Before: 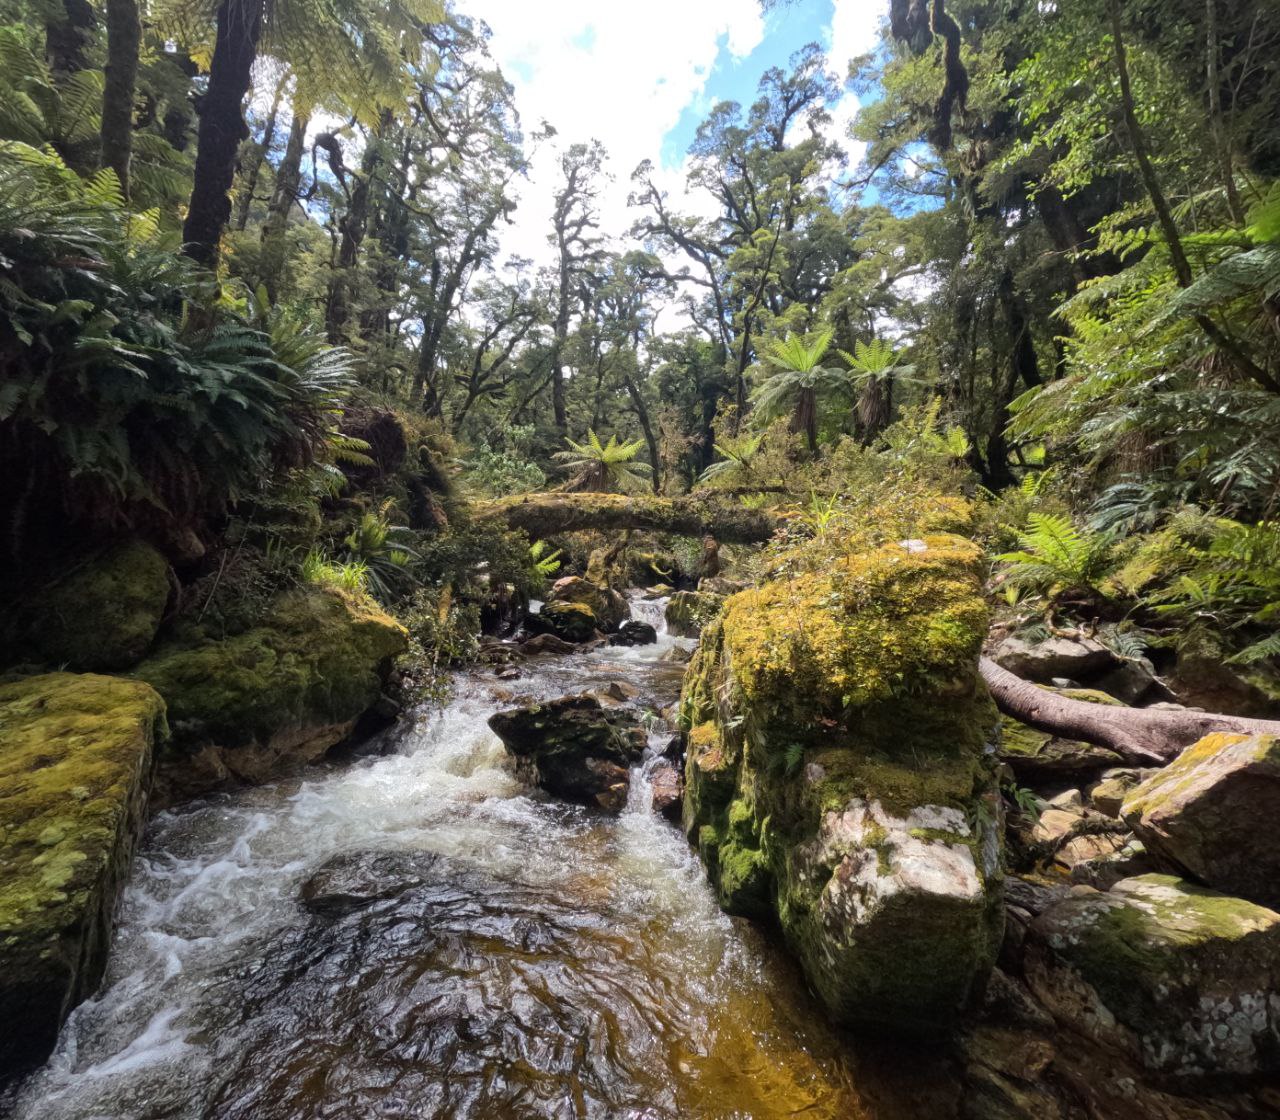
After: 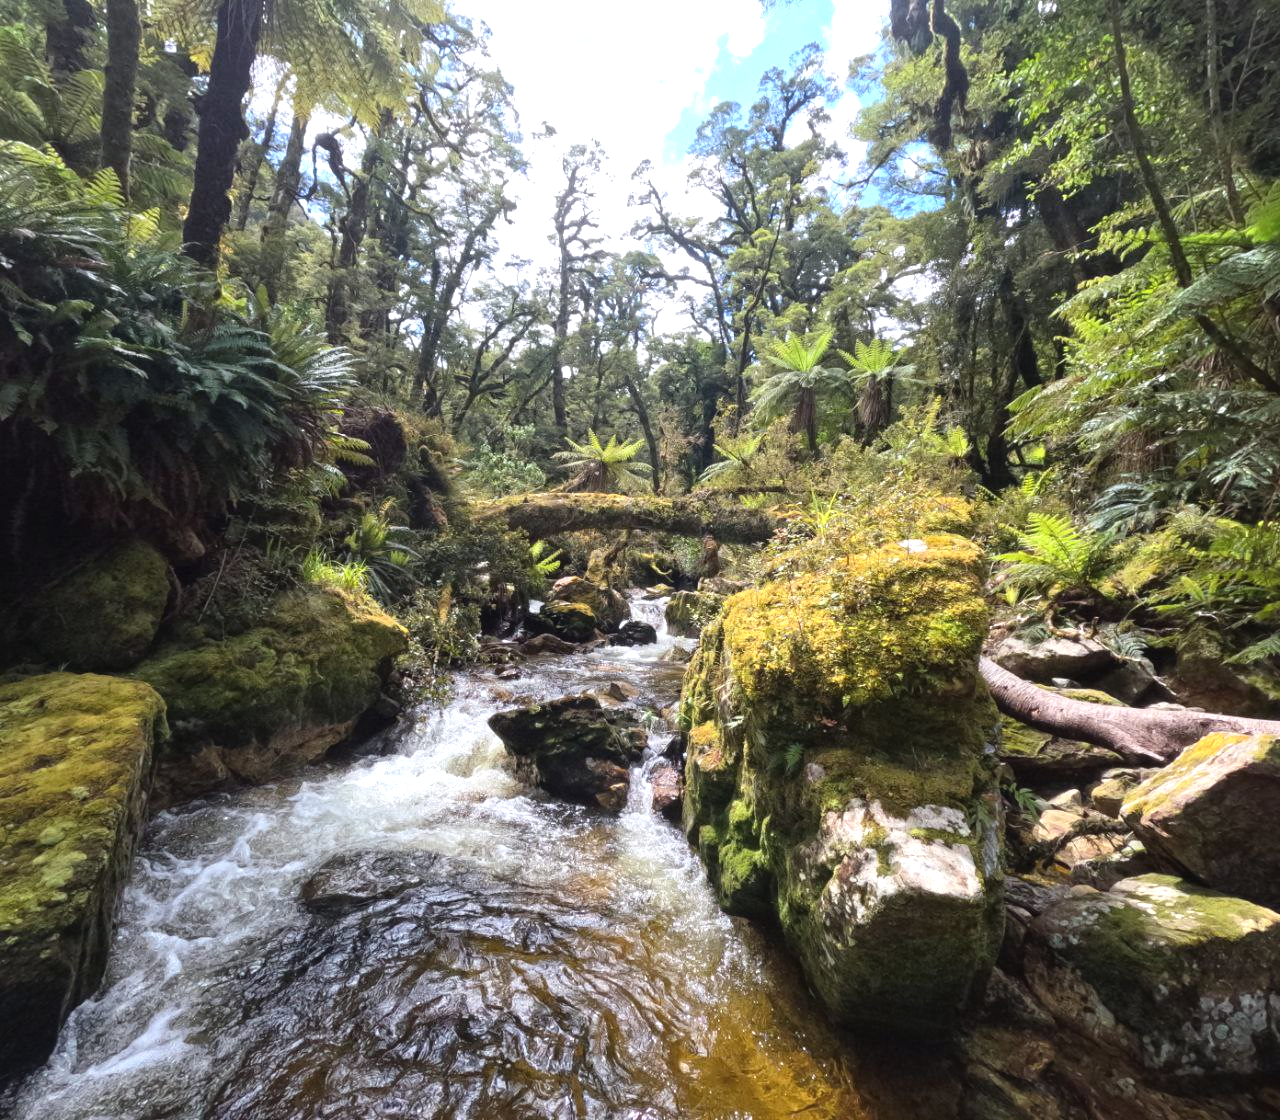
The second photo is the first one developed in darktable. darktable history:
exposure: black level correction -0.002, exposure 0.54 EV, compensate highlight preservation false
white balance: red 0.983, blue 1.036
tone equalizer: on, module defaults
